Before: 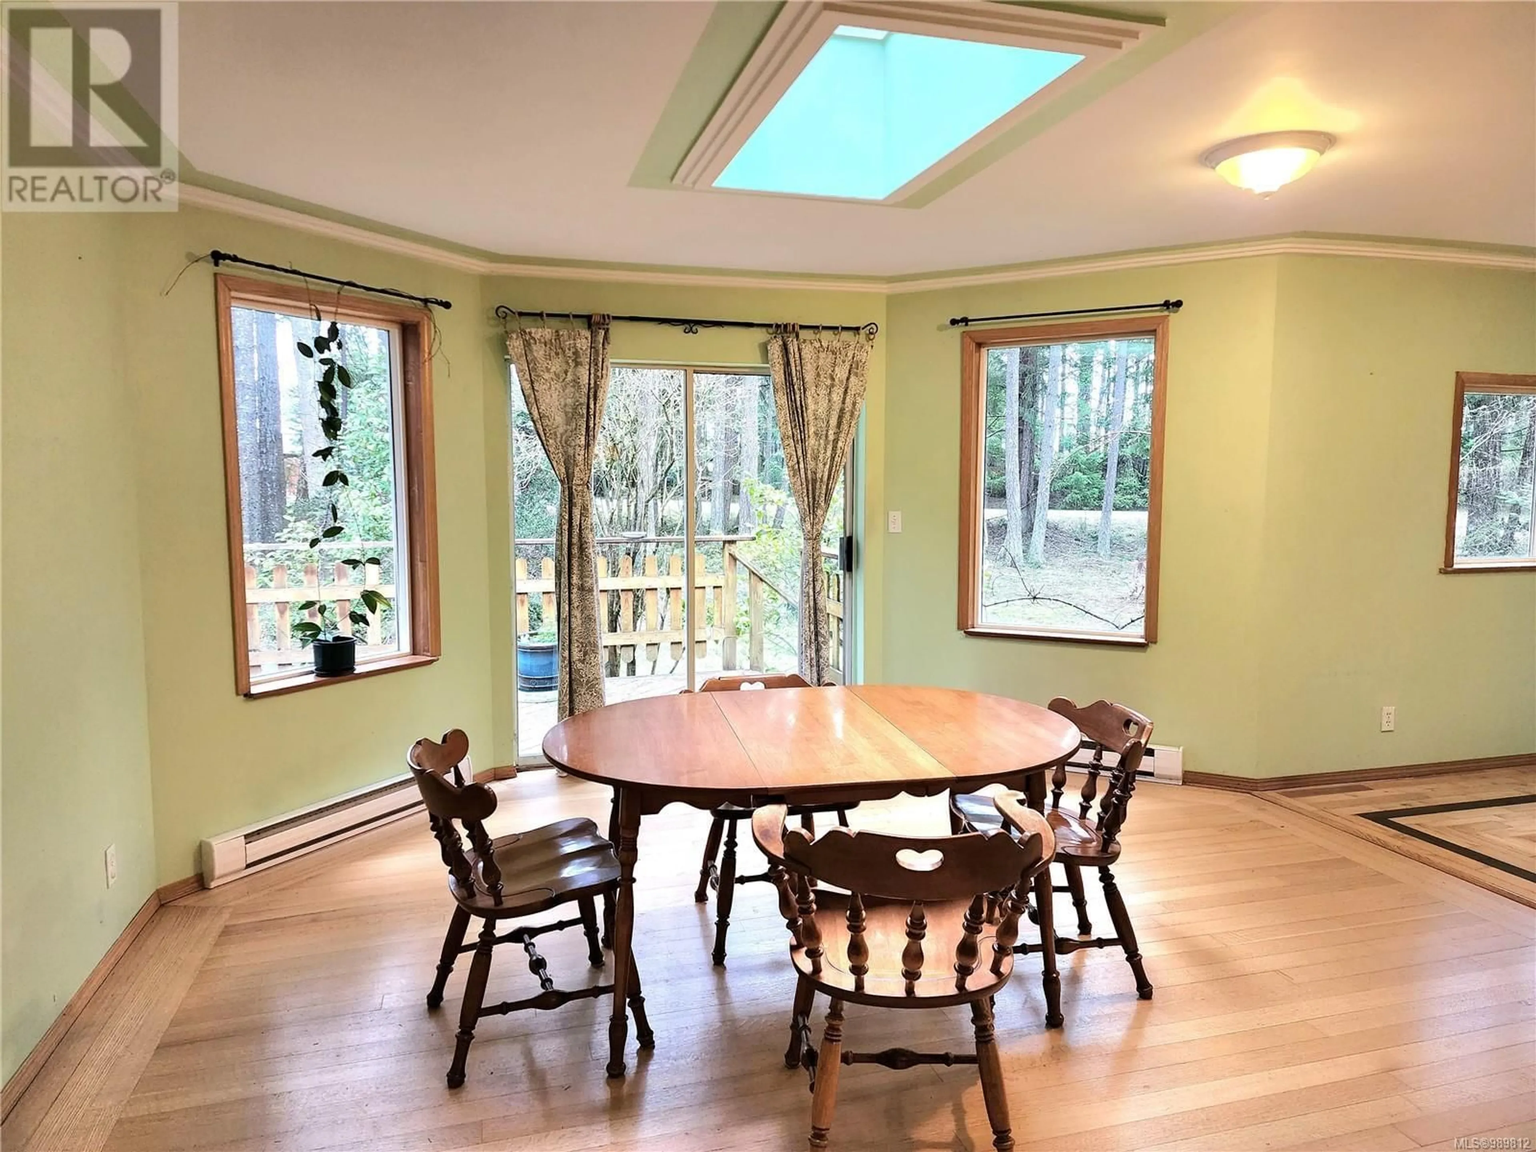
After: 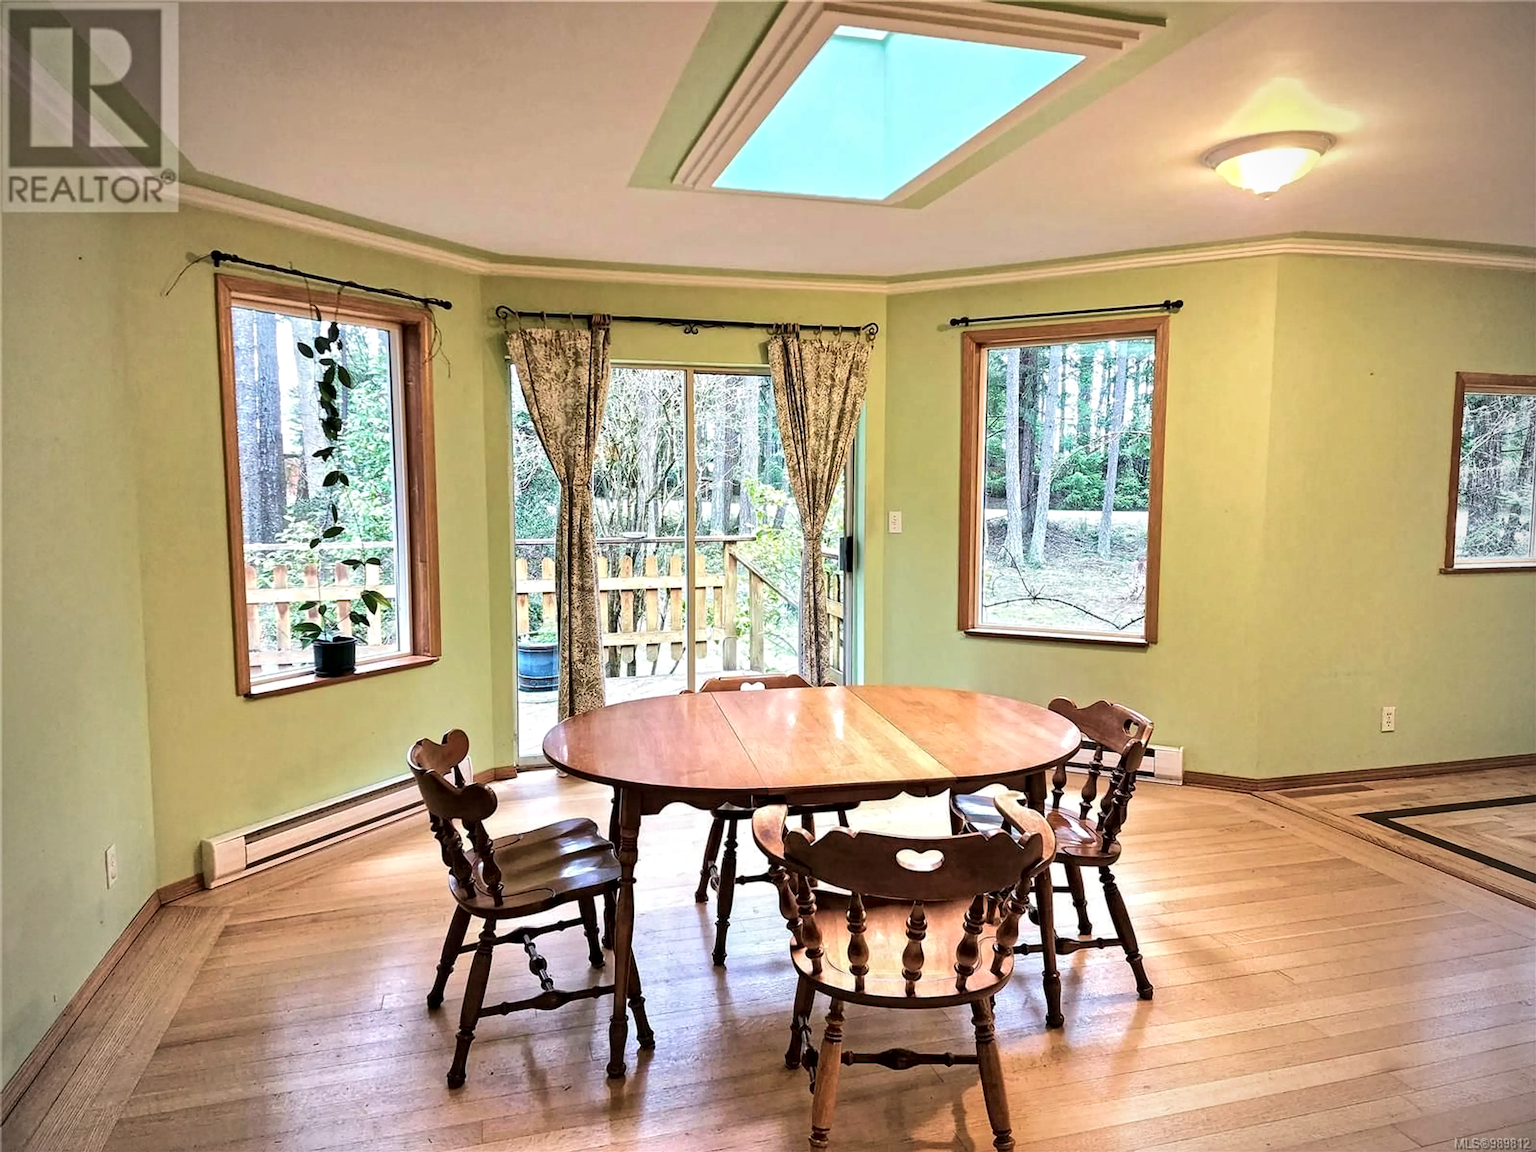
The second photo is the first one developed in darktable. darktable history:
velvia: on, module defaults
vignetting: on, module defaults
local contrast: mode bilateral grid, contrast 20, coarseness 19, detail 164%, midtone range 0.2
